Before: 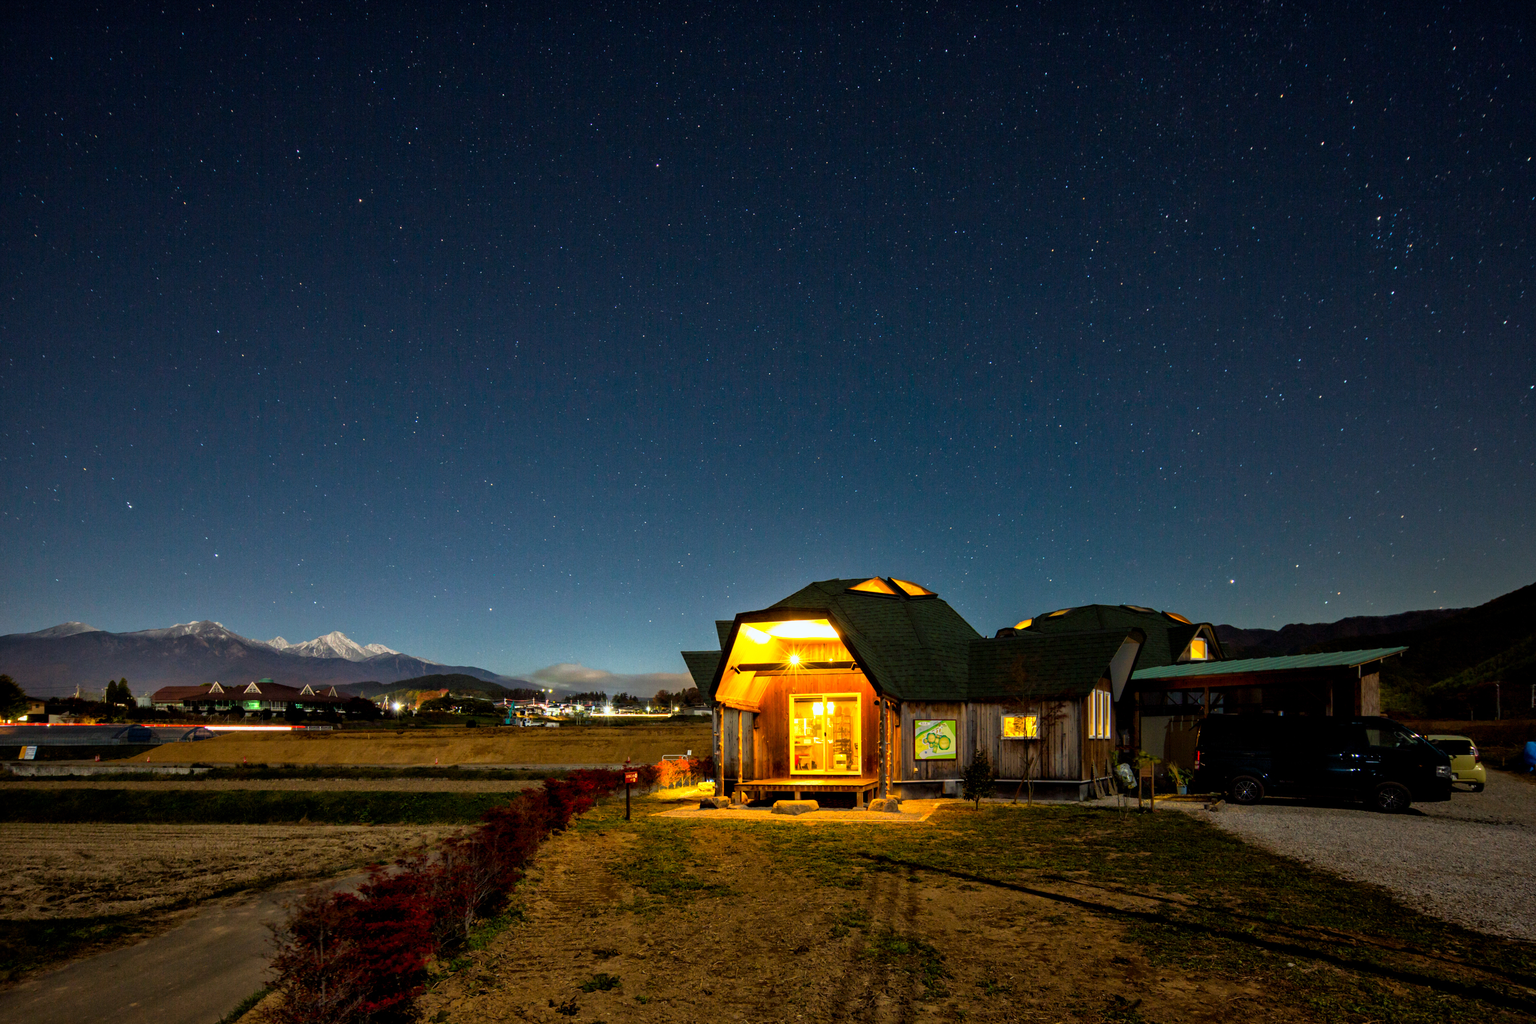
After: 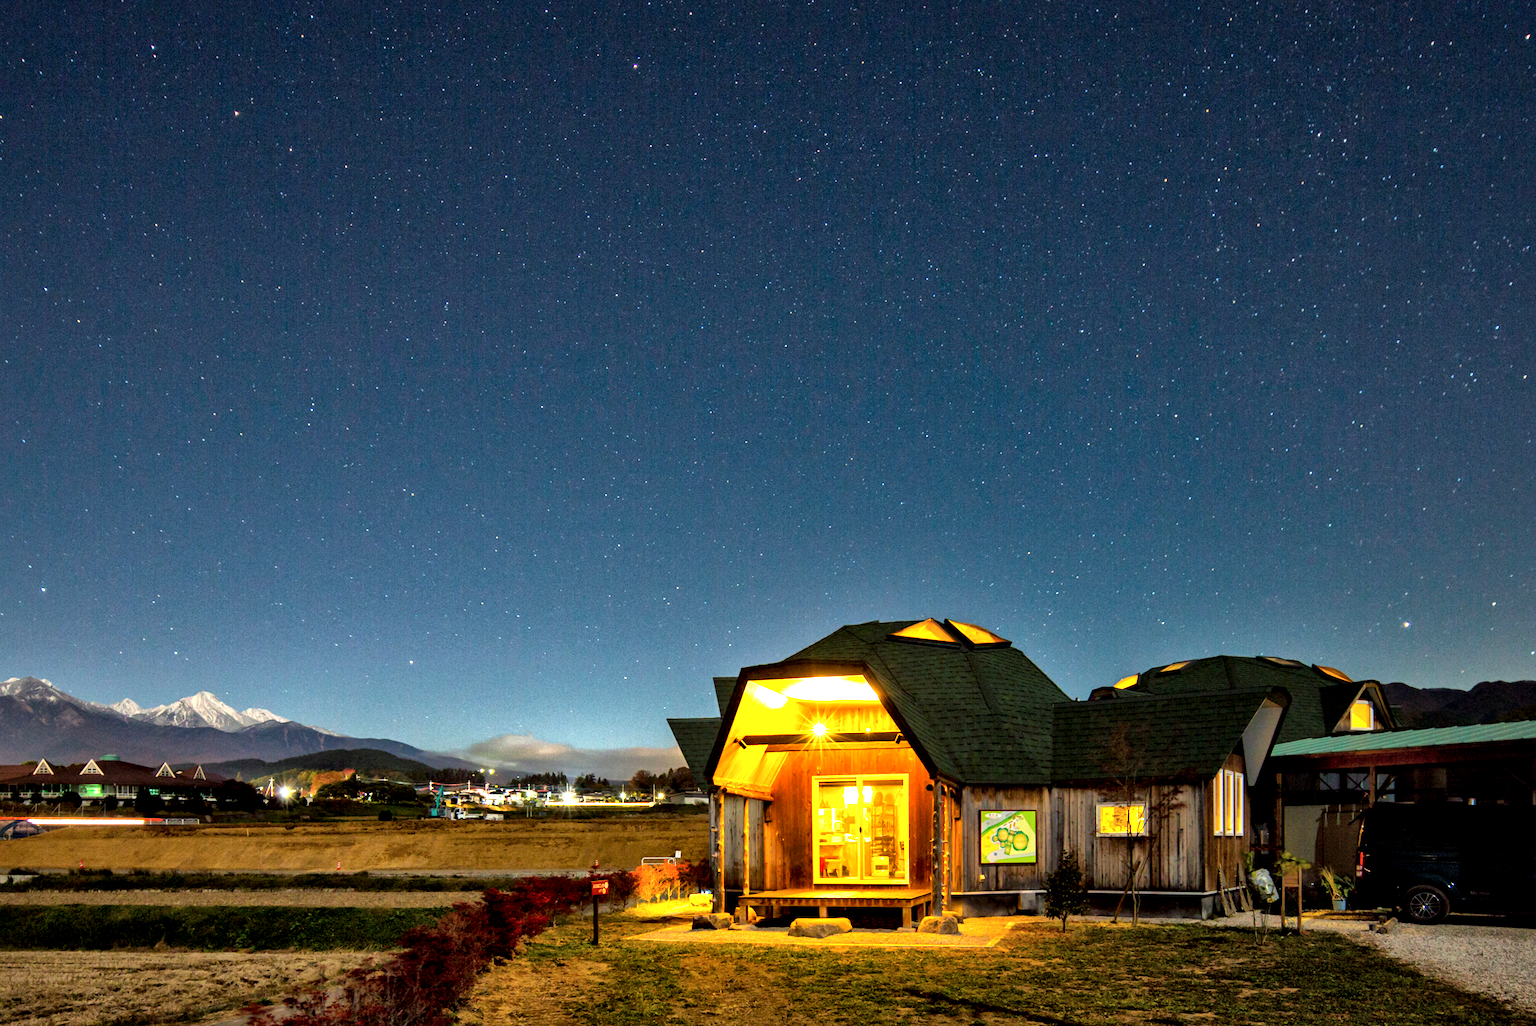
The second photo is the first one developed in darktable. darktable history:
shadows and highlights: shadows 37.46, highlights -27.18, soften with gaussian
exposure: exposure 0.632 EV, compensate highlight preservation false
crop and rotate: left 12%, top 11.393%, right 13.481%, bottom 13.881%
local contrast: mode bilateral grid, contrast 19, coarseness 50, detail 141%, midtone range 0.2
